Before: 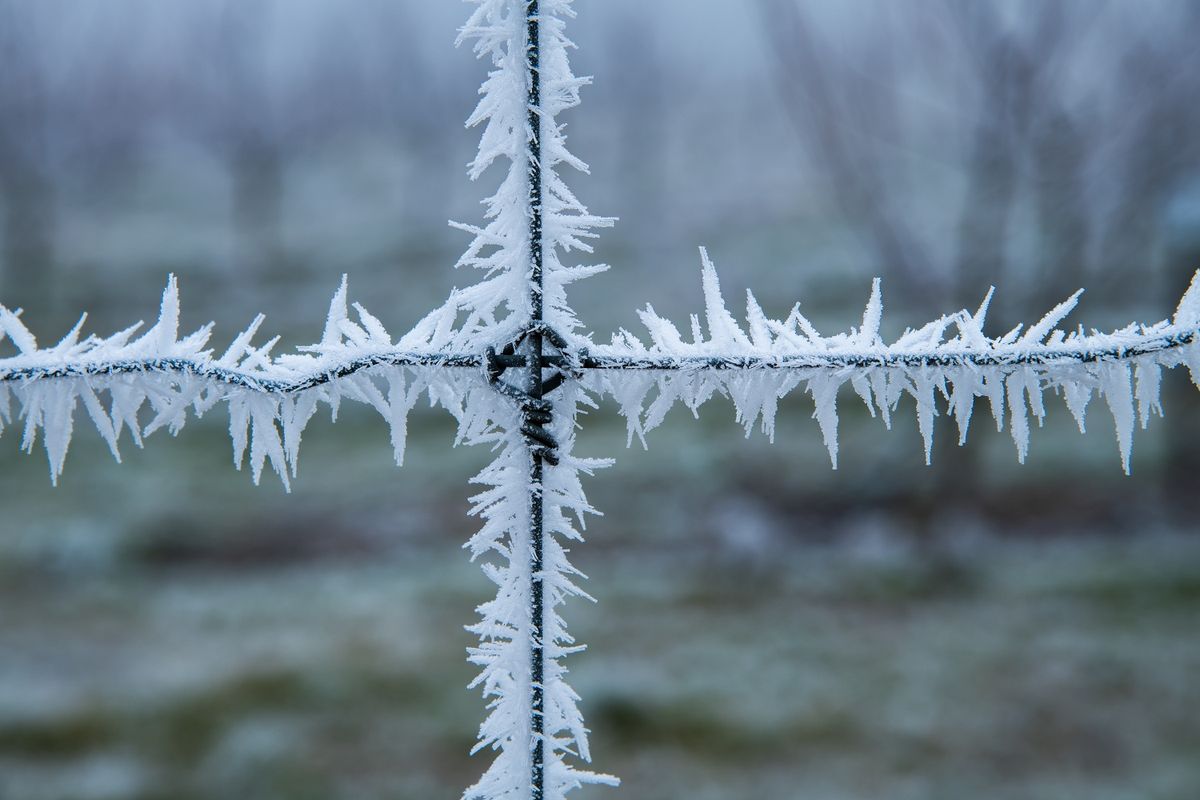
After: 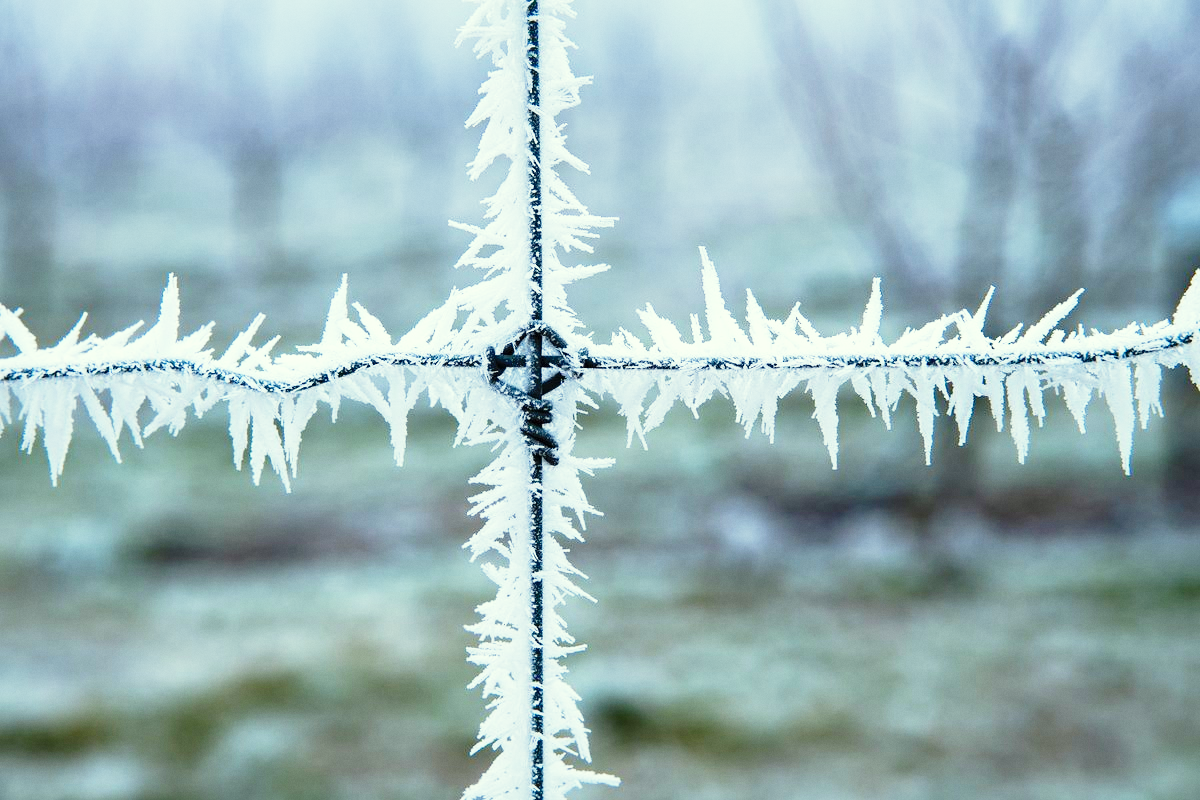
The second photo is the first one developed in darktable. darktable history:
color correction: highlights a* -4.28, highlights b* 6.53
grain: coarseness 14.57 ISO, strength 8.8%
shadows and highlights: shadows 62.66, white point adjustment 0.37, highlights -34.44, compress 83.82%
base curve: curves: ch0 [(0, 0) (0.012, 0.01) (0.073, 0.168) (0.31, 0.711) (0.645, 0.957) (1, 1)], preserve colors none
